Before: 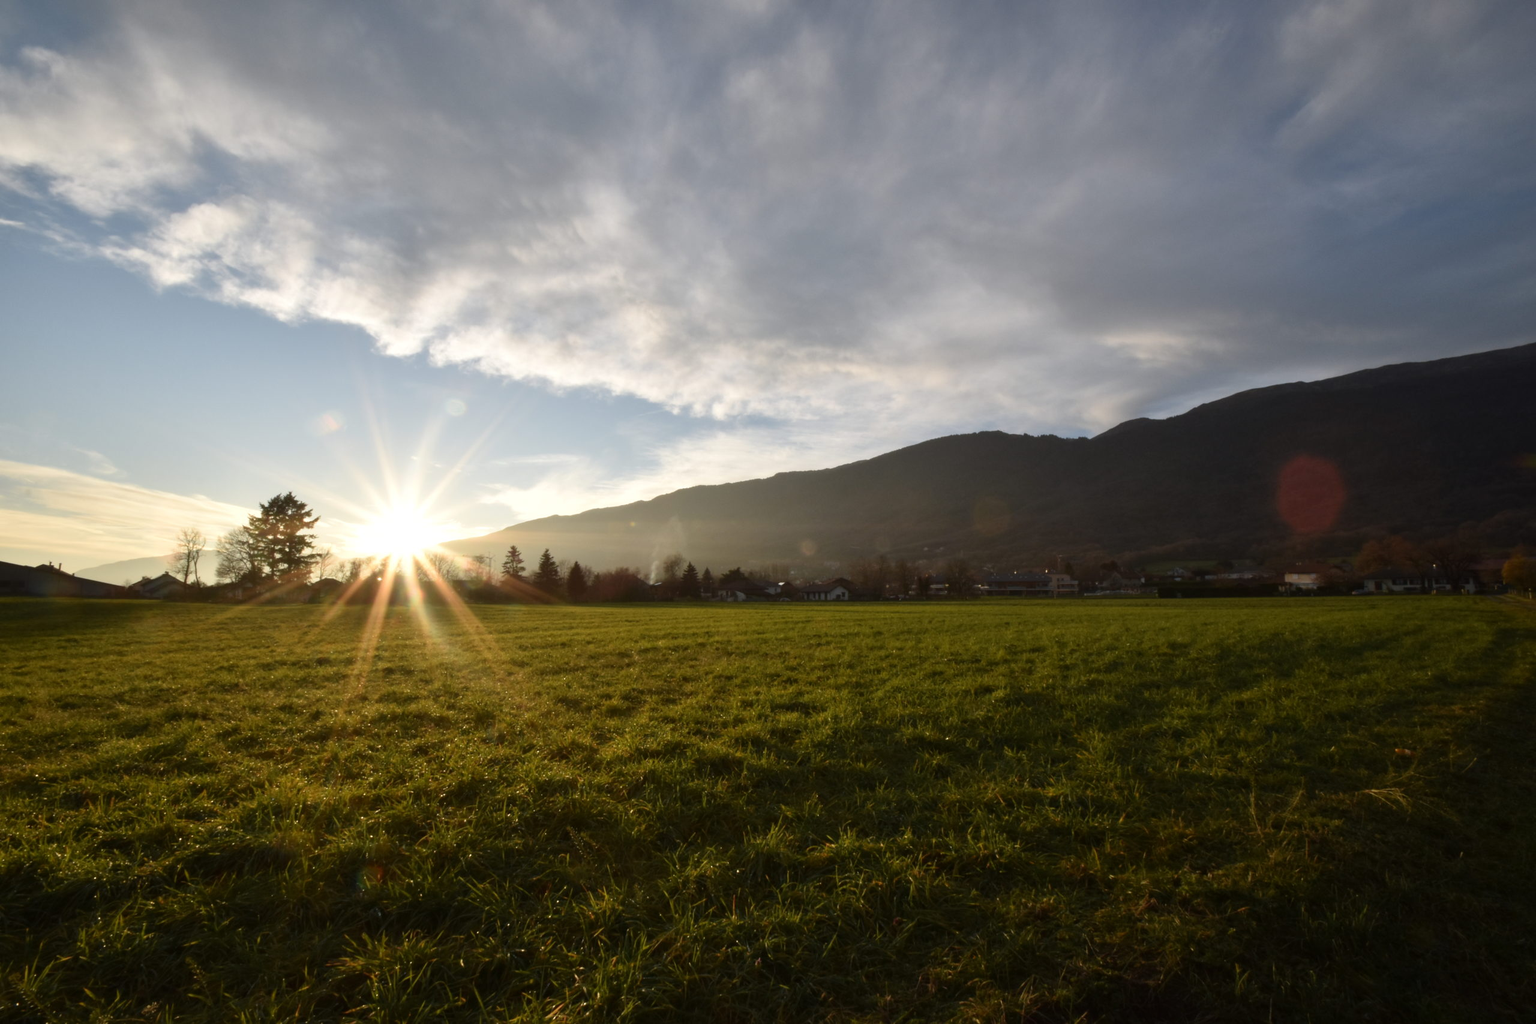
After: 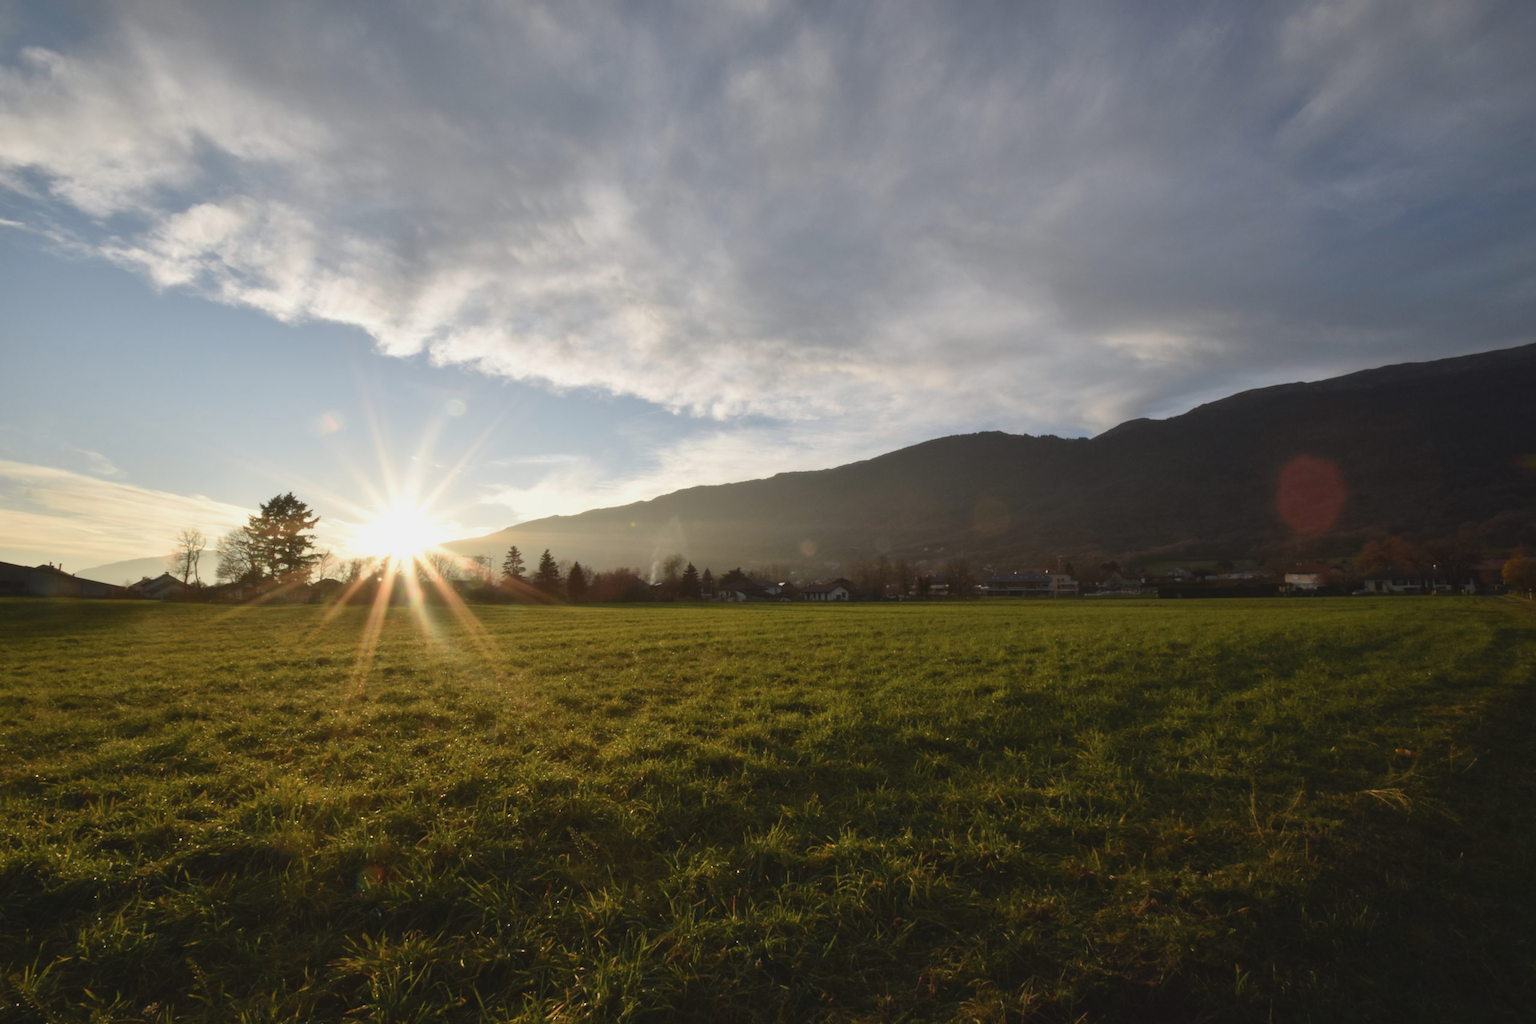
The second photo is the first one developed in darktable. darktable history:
contrast brightness saturation: contrast -0.102, saturation -0.087
